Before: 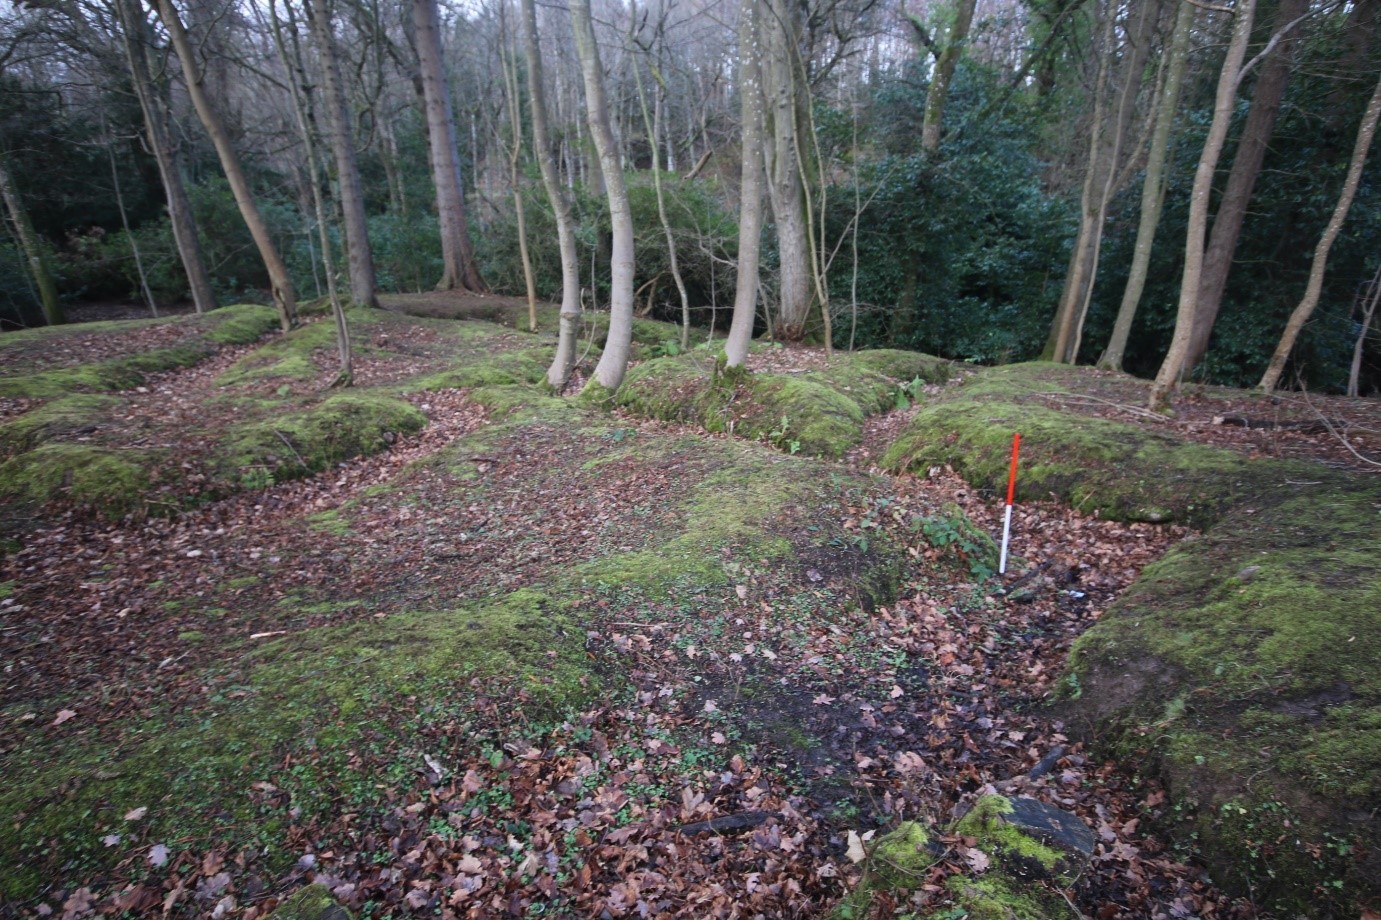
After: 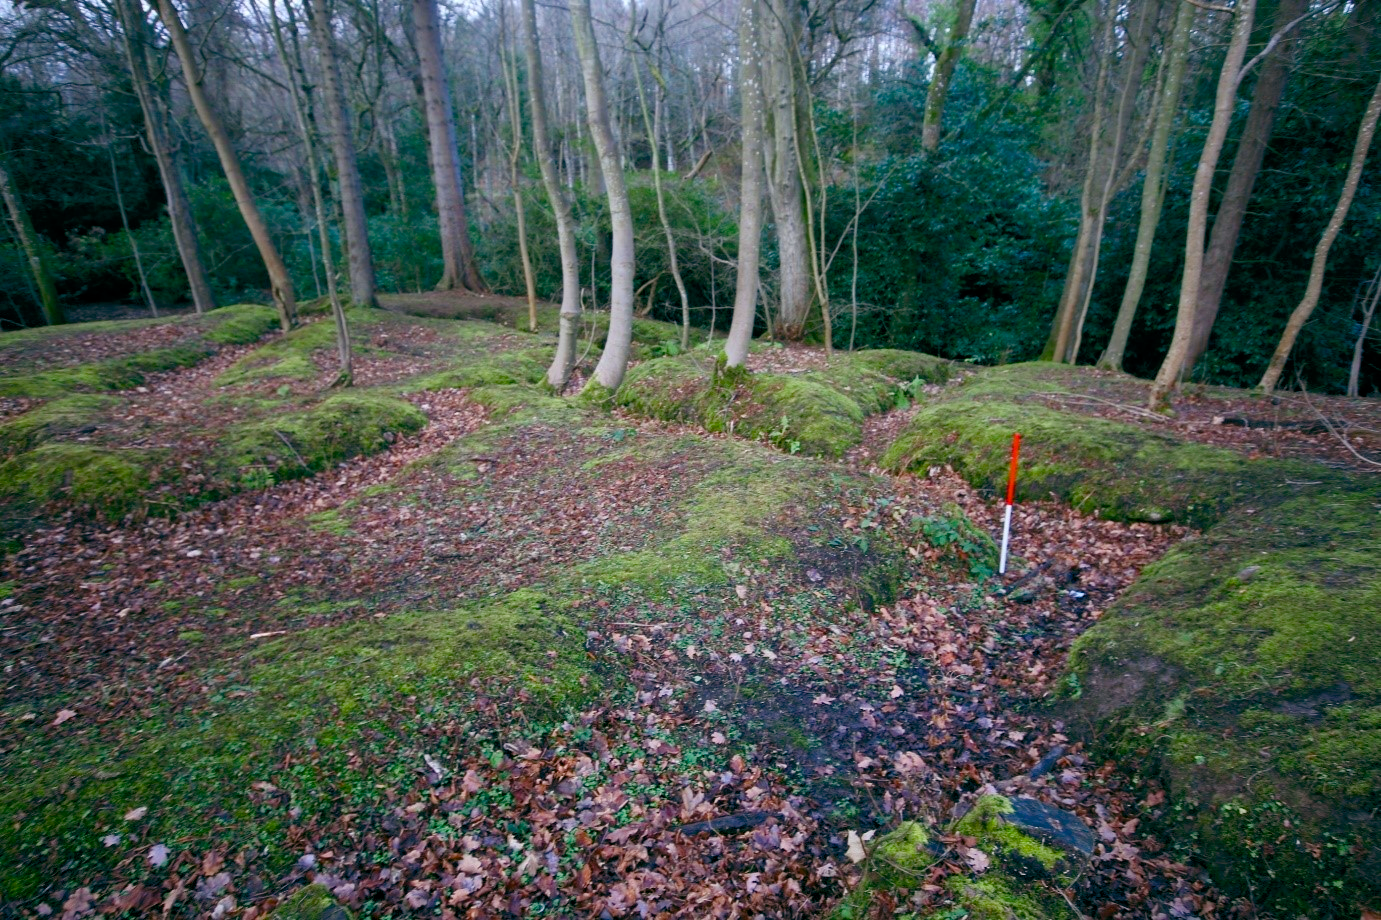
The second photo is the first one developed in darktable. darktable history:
color balance rgb: global offset › luminance -0.349%, global offset › chroma 0.115%, global offset › hue 164.94°, perceptual saturation grading › global saturation 20%, perceptual saturation grading › highlights -24.726%, perceptual saturation grading › shadows 50.372%, global vibrance 30.883%
